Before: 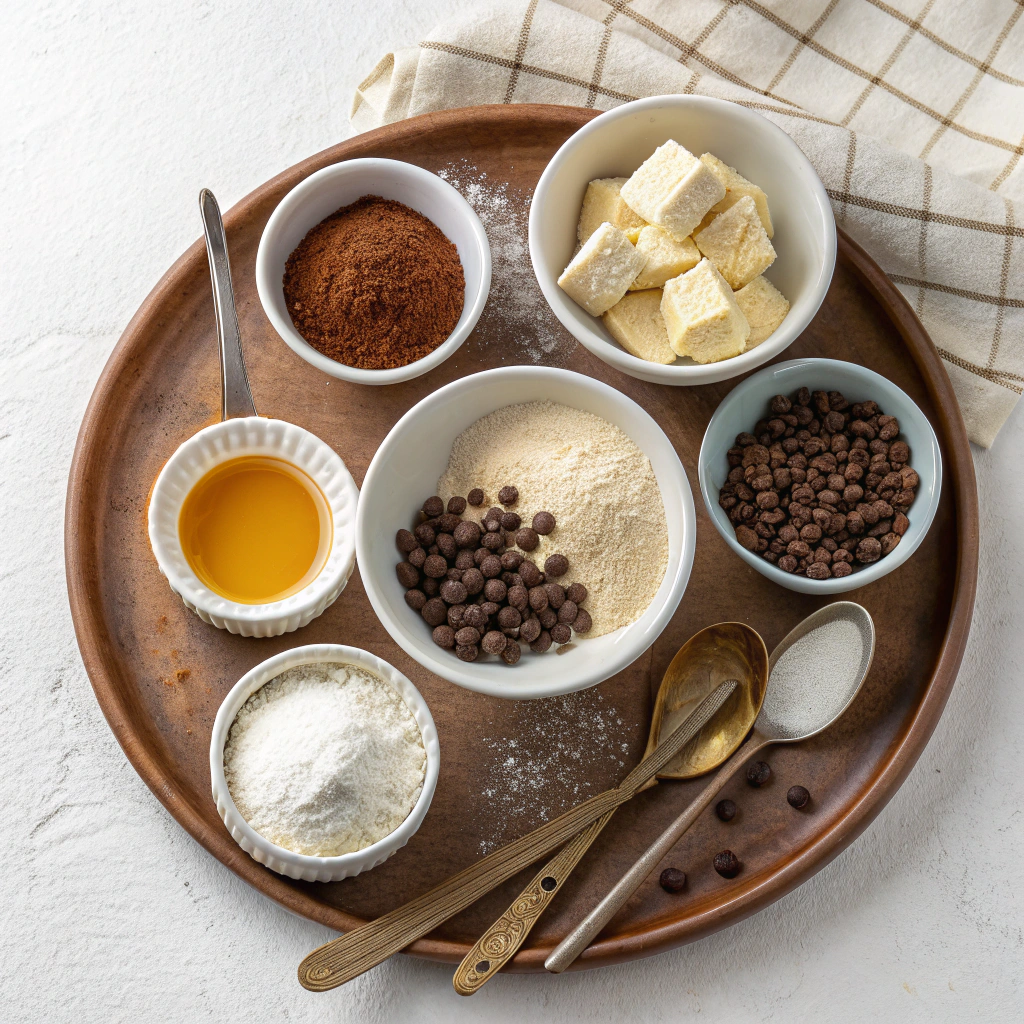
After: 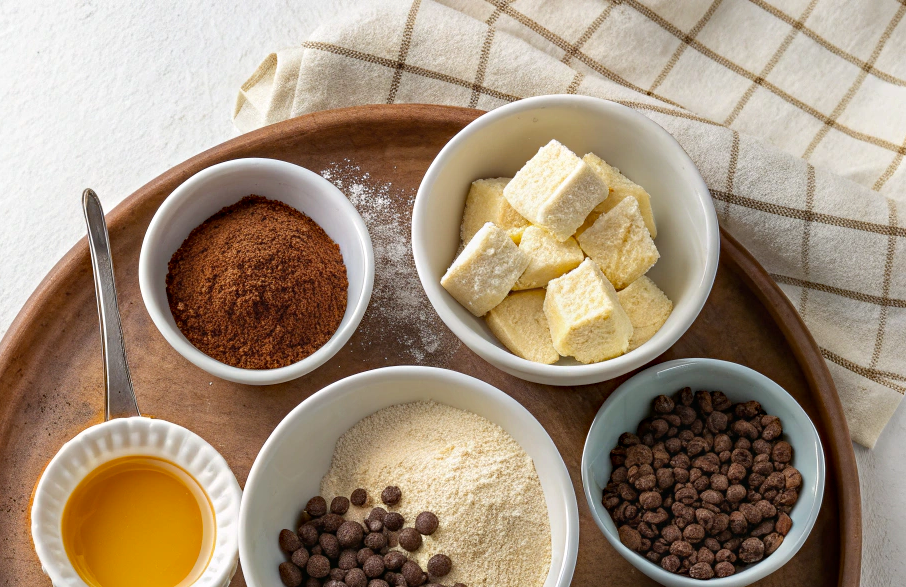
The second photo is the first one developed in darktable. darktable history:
crop and rotate: left 11.446%, bottom 42.656%
haze removal: compatibility mode true, adaptive false
